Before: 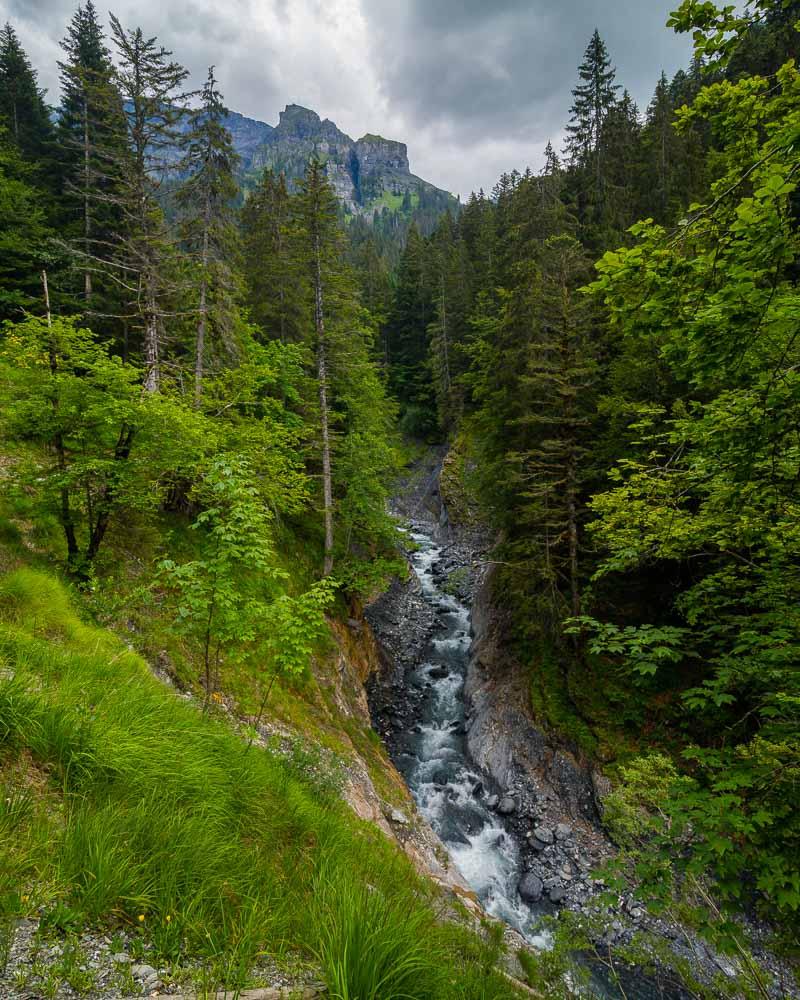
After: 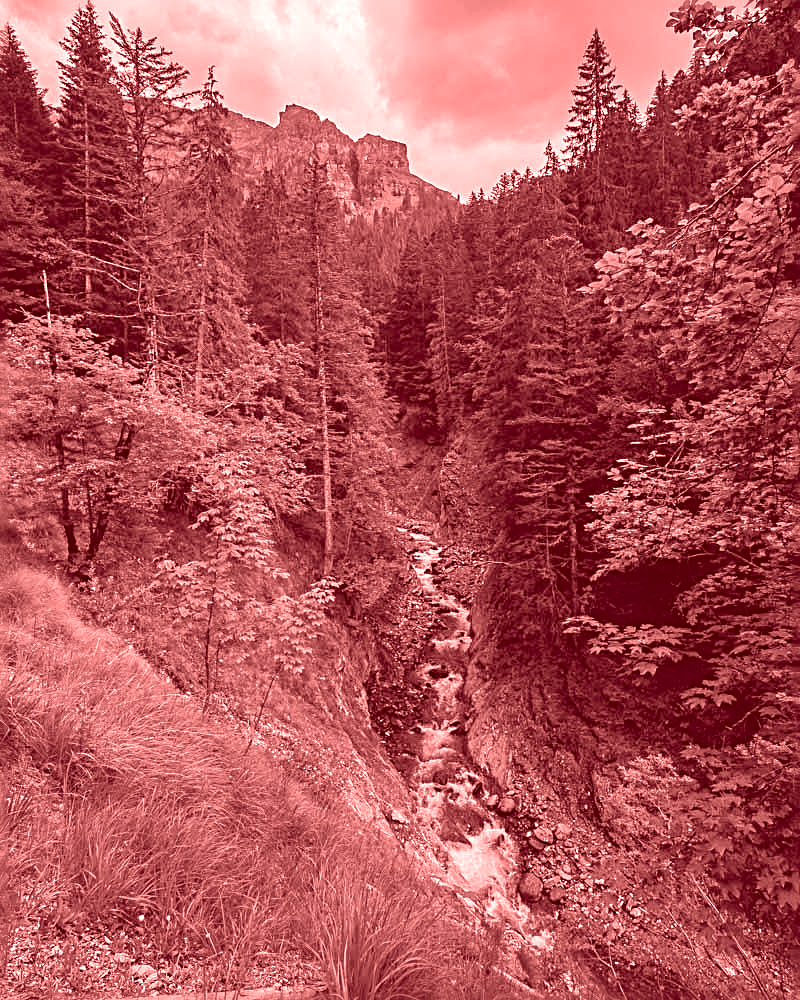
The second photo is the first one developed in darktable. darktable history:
colorize: saturation 60%, source mix 100%
sharpen: radius 3.025, amount 0.757
